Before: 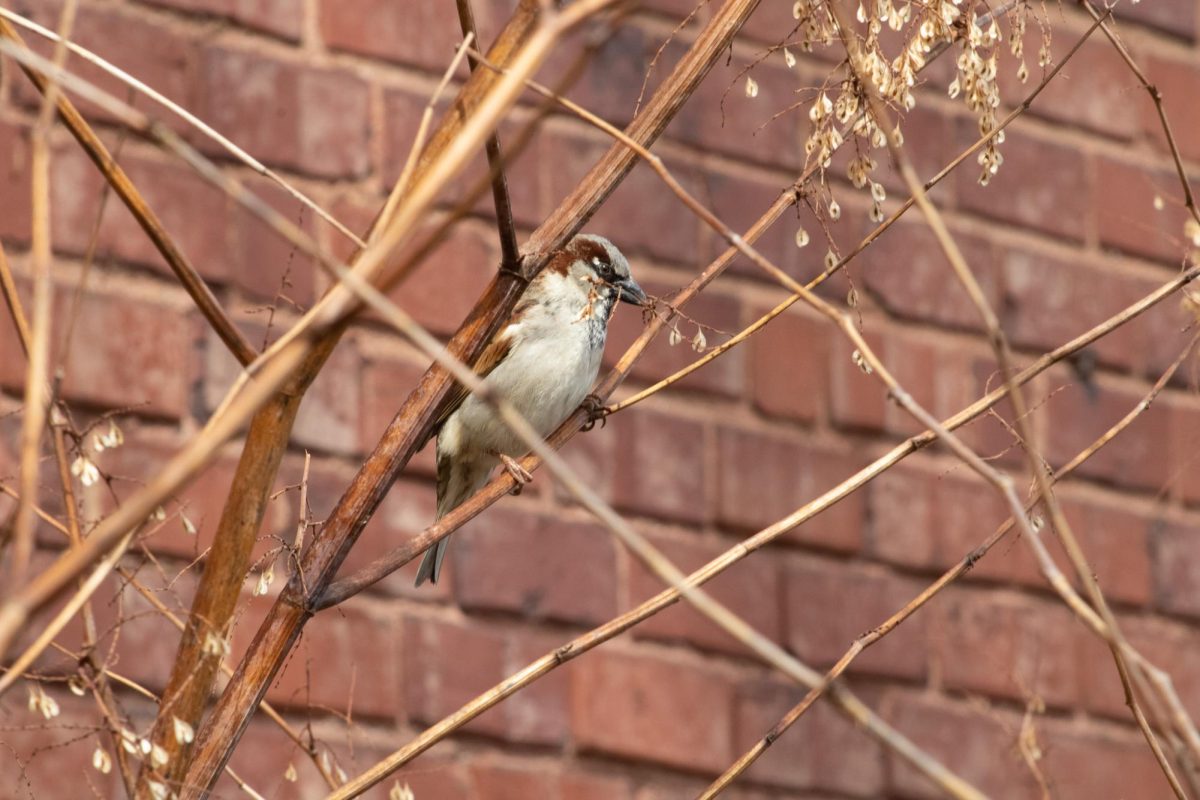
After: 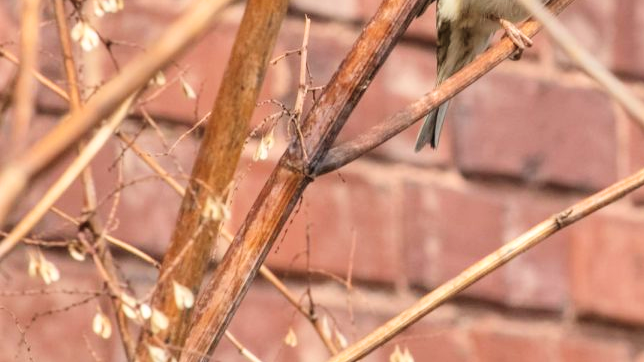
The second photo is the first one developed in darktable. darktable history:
local contrast: on, module defaults
filmic rgb: black relative exposure -7.65 EV, white relative exposure 4.56 EV, hardness 3.61, color science v6 (2022)
exposure: black level correction -0.005, exposure 1.004 EV, compensate highlight preservation false
crop and rotate: top 54.444%, right 46.325%, bottom 0.203%
